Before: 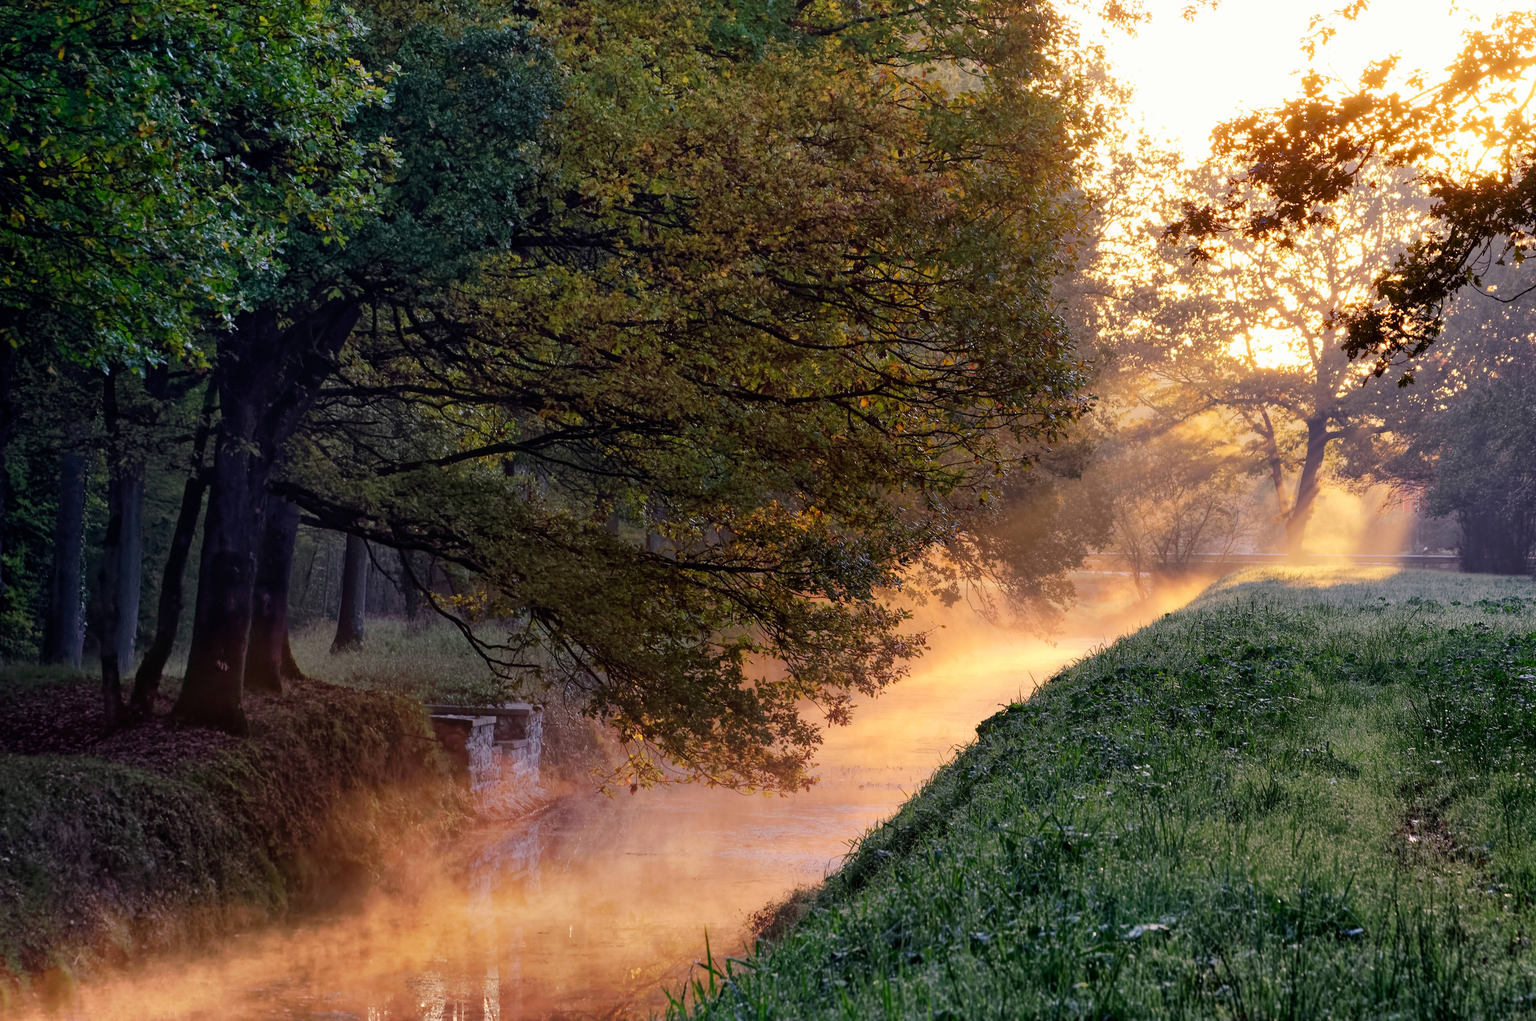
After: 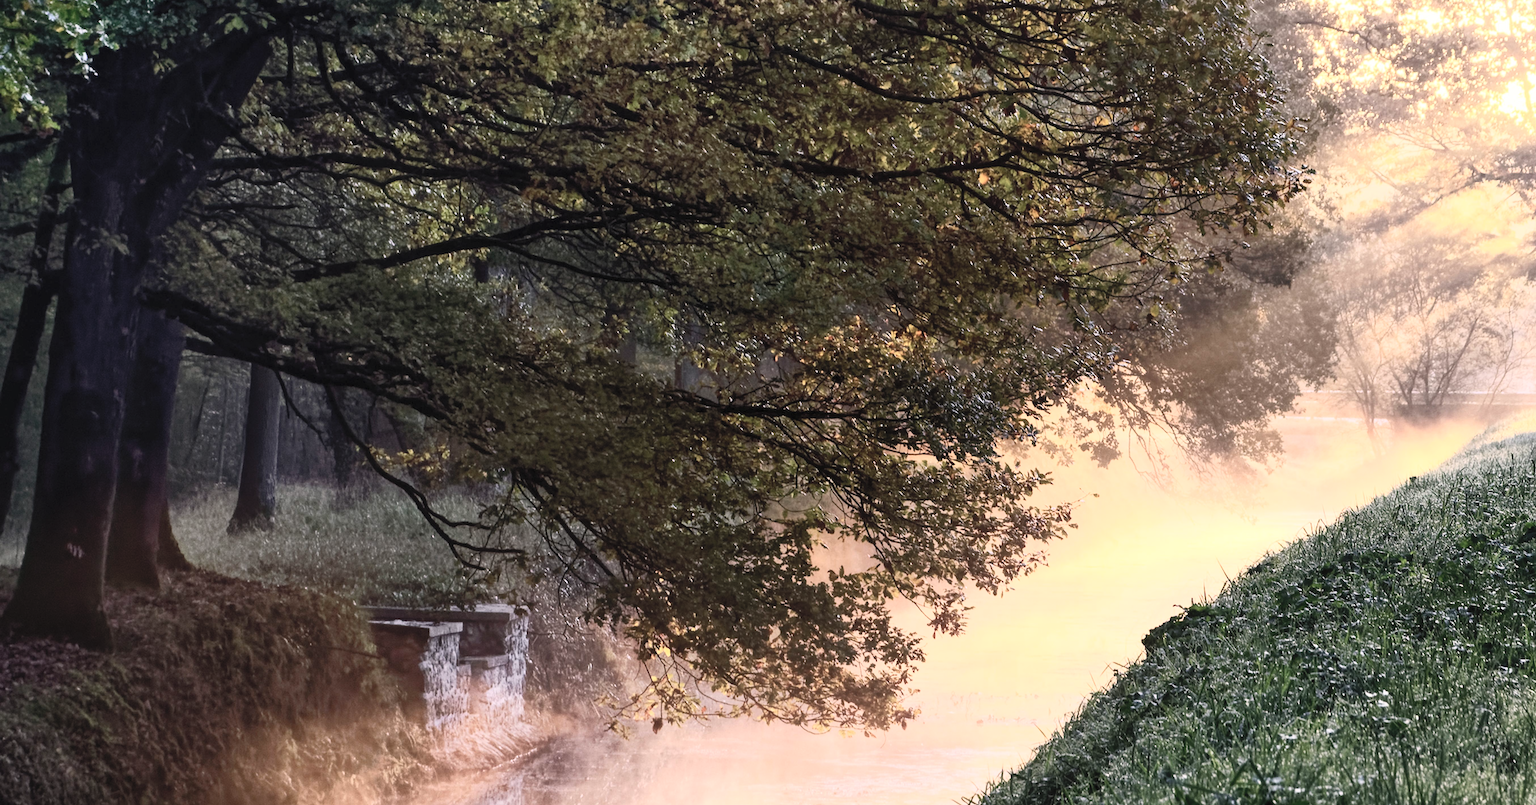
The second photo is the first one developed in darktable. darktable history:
contrast brightness saturation: contrast 0.558, brightness 0.577, saturation -0.331
crop: left 11.047%, top 27.135%, right 18.323%, bottom 17.148%
